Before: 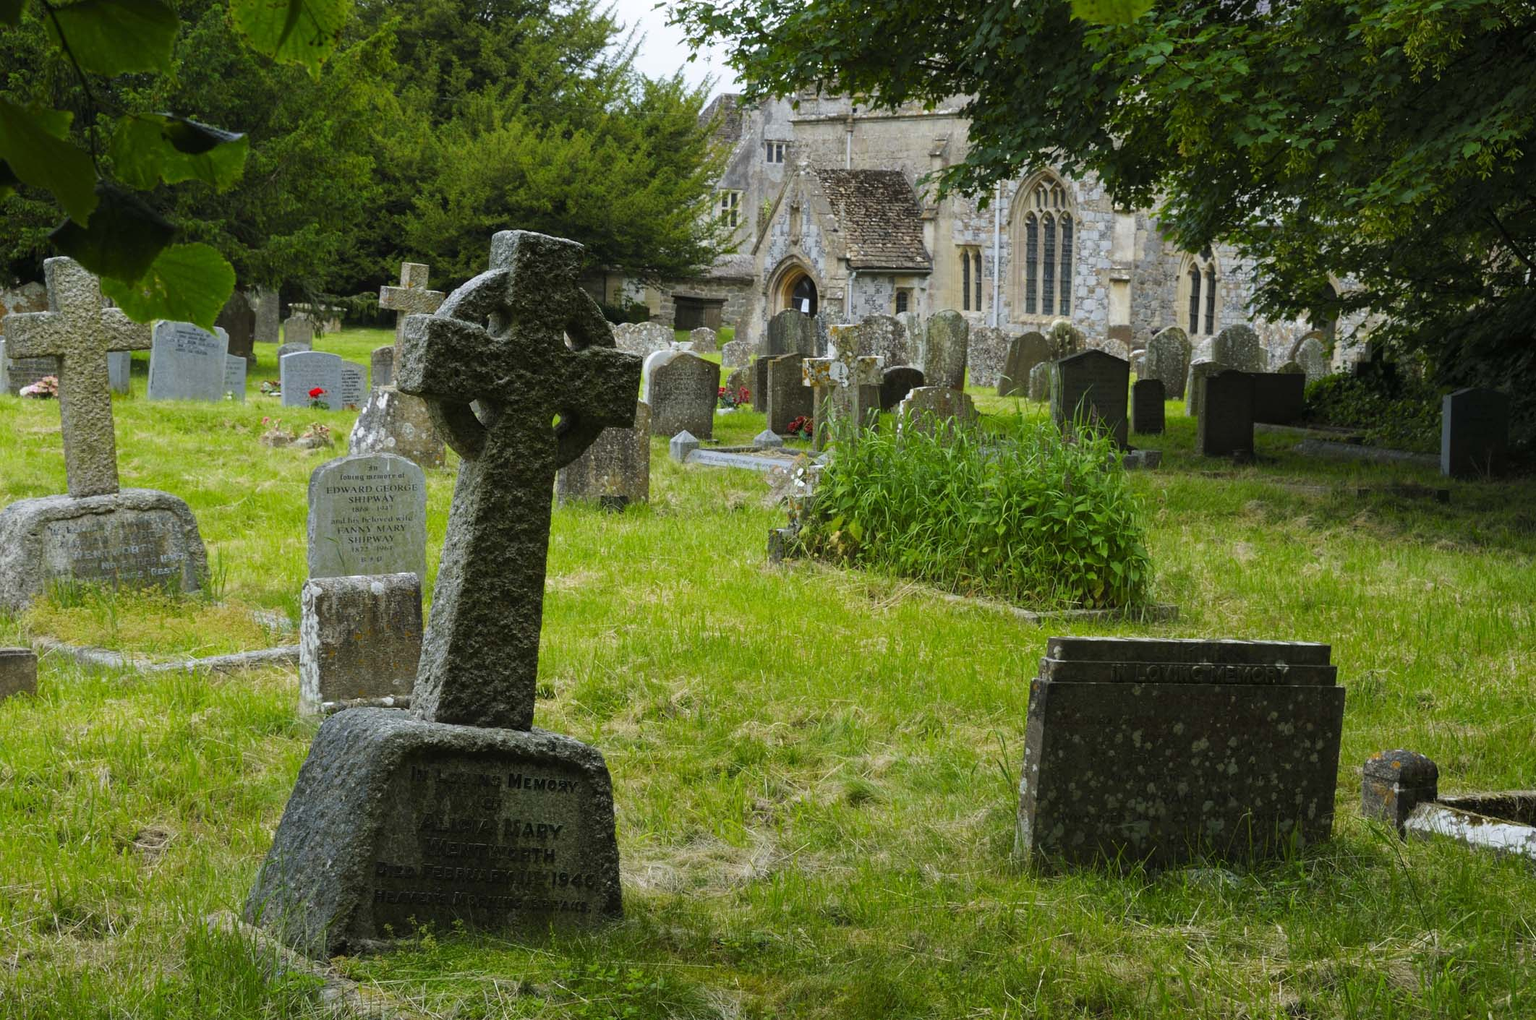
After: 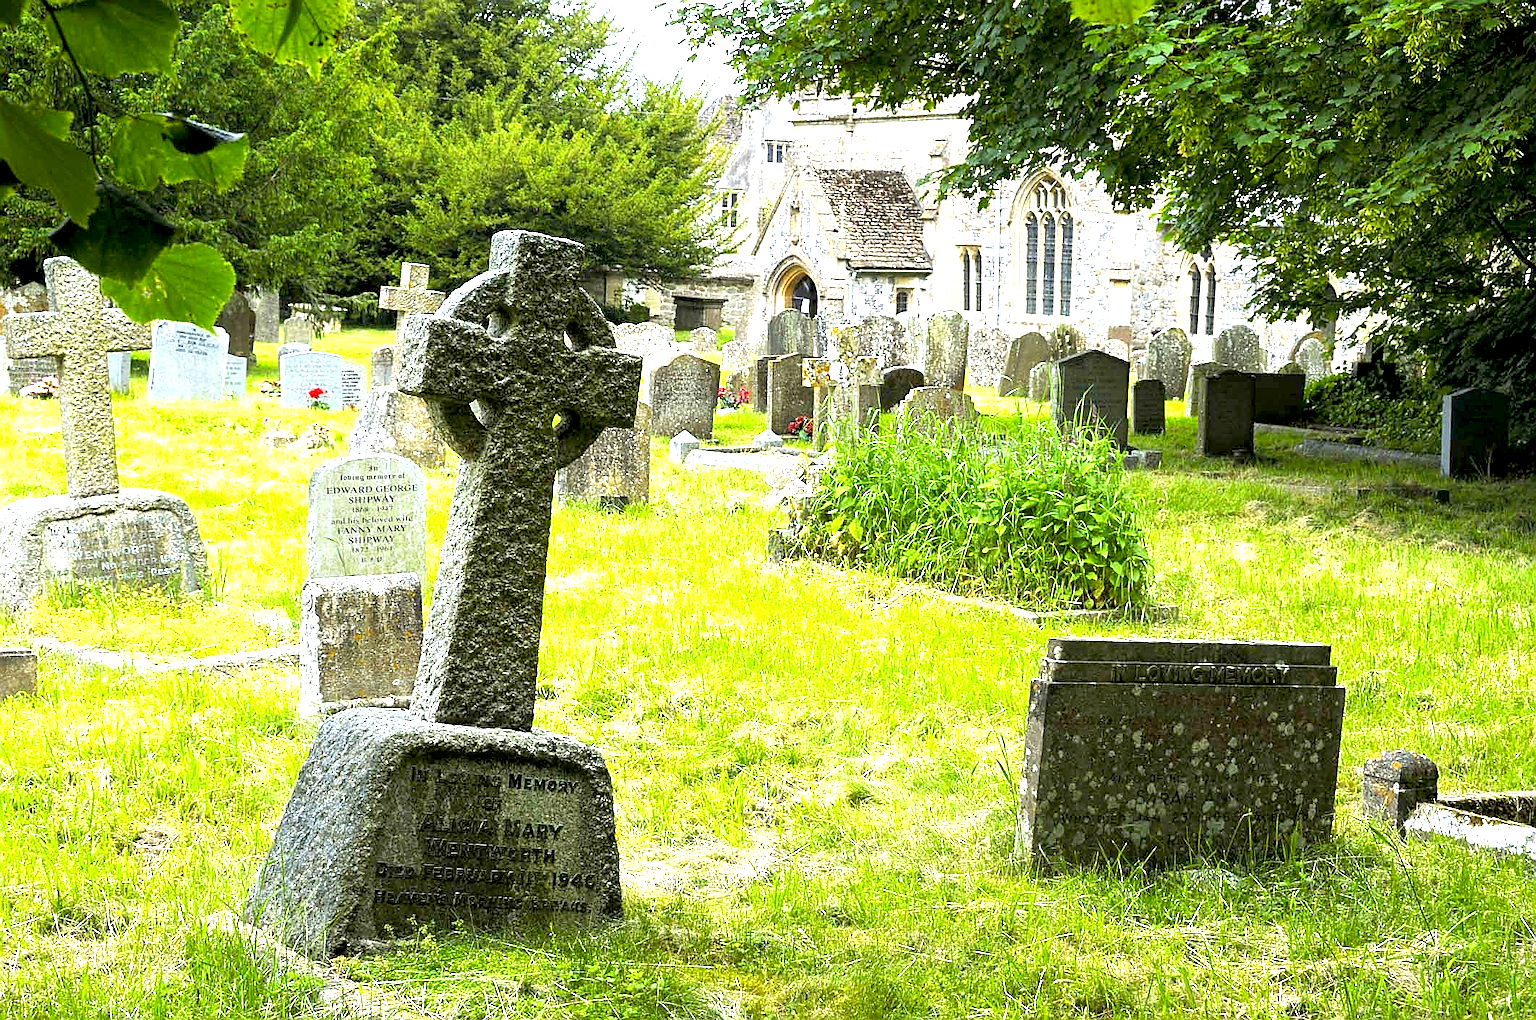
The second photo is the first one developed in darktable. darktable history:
sharpen: radius 1.4, amount 1.25, threshold 0.7
exposure: black level correction 0.005, exposure 2.084 EV, compensate highlight preservation false
